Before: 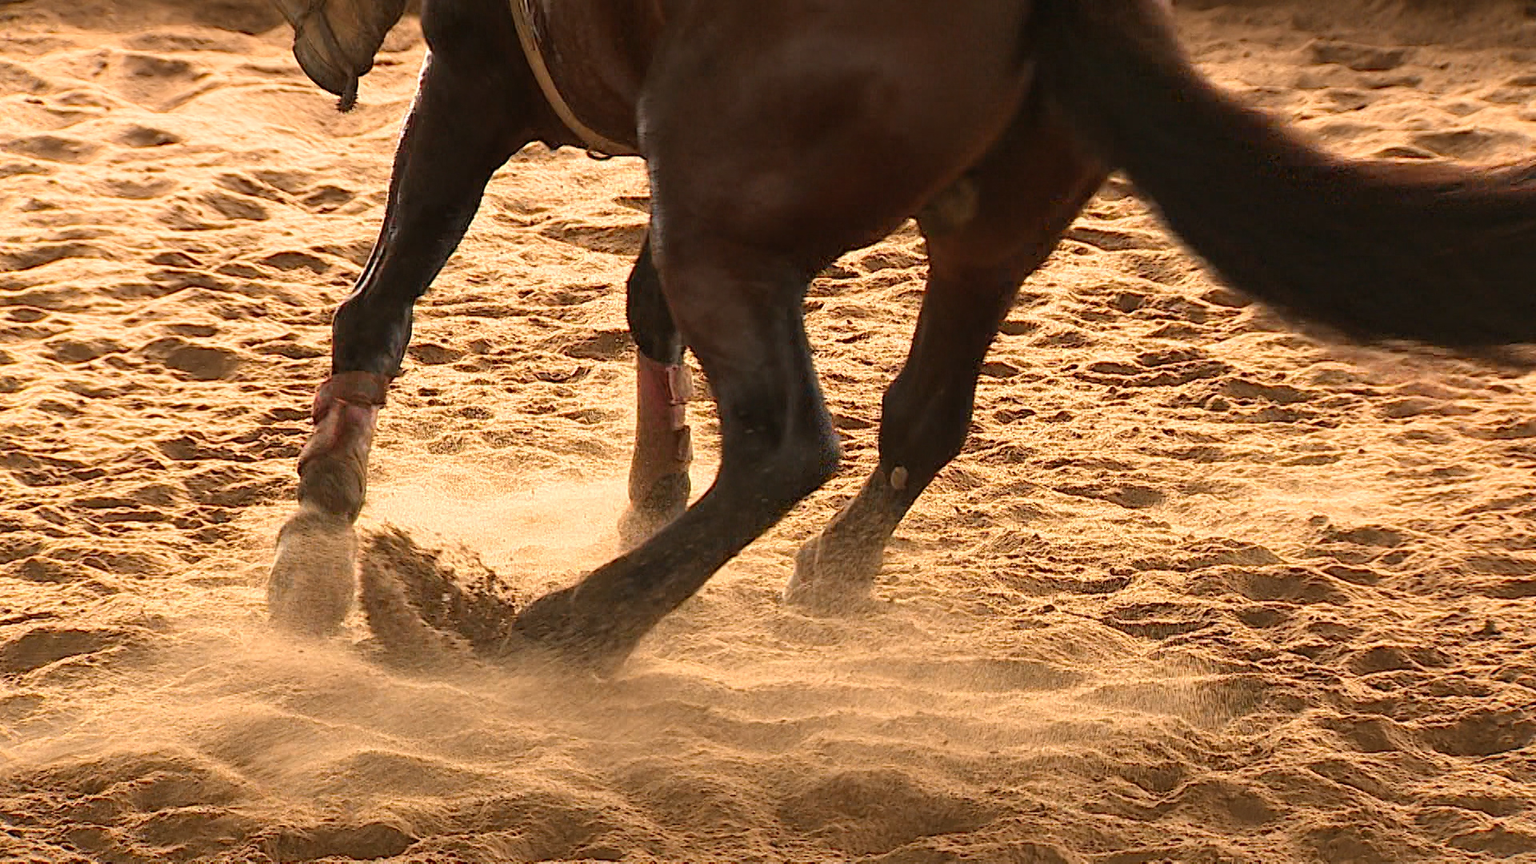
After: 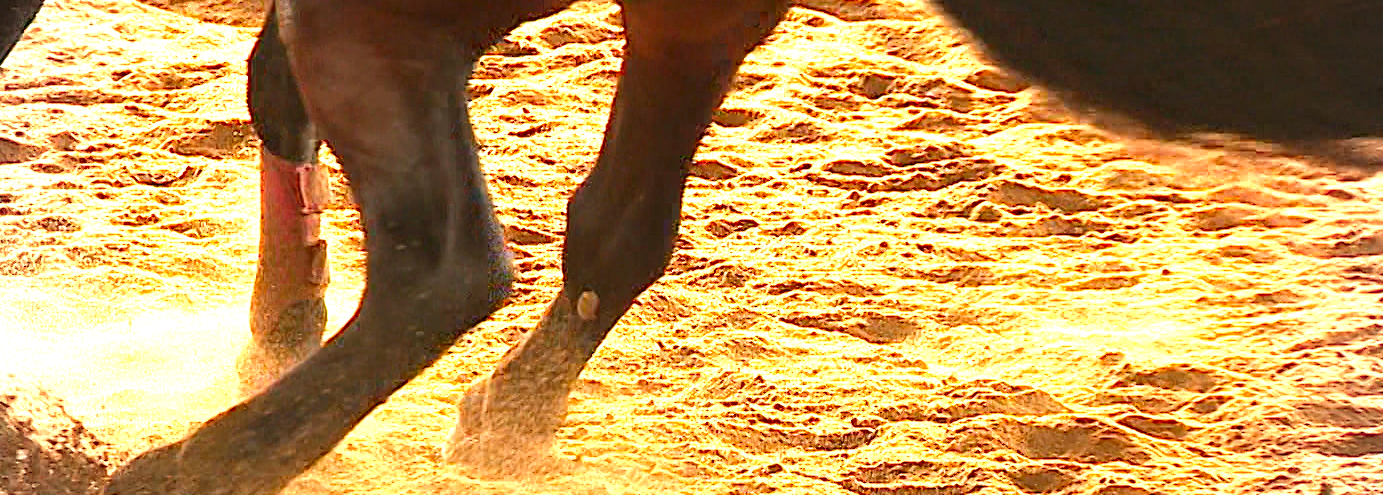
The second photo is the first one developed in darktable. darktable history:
crop and rotate: left 27.938%, top 27.046%, bottom 27.046%
contrast brightness saturation: brightness -0.02, saturation 0.35
vignetting: brightness -0.167
exposure: black level correction 0, exposure 1.379 EV, compensate exposure bias true, compensate highlight preservation false
